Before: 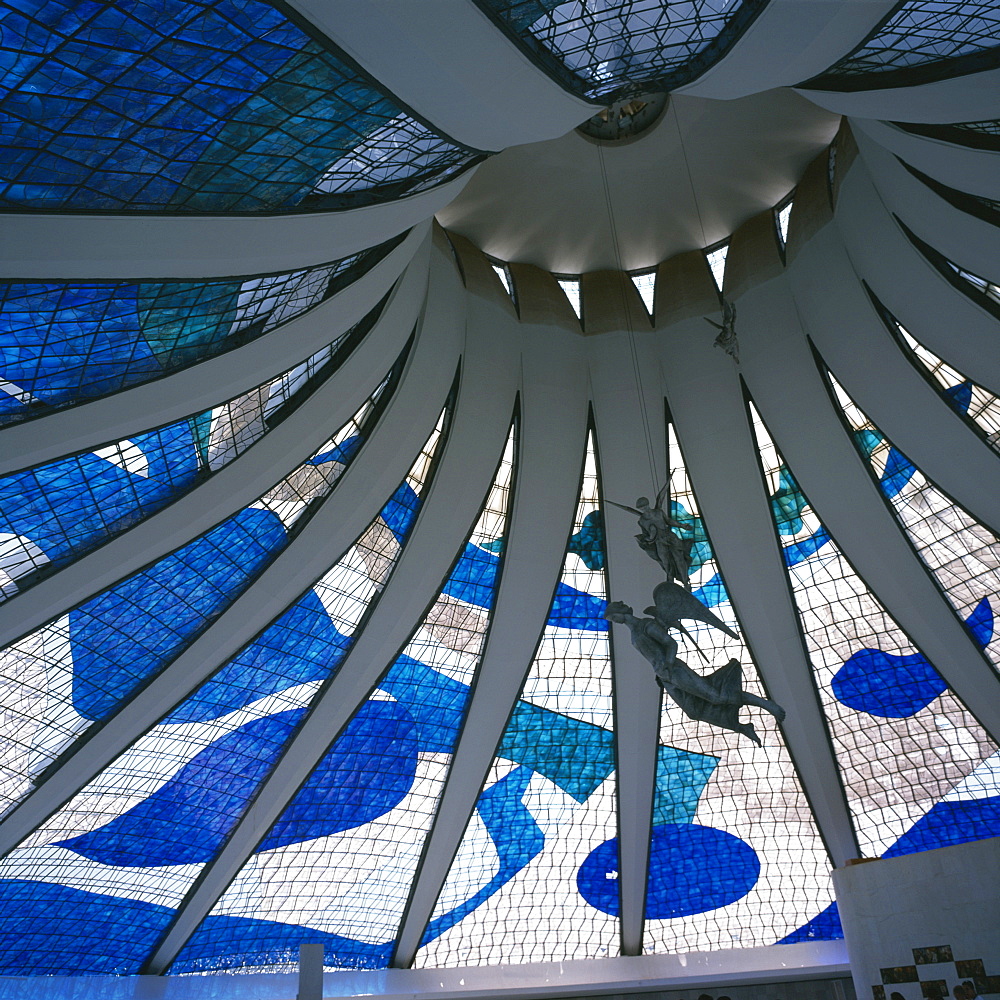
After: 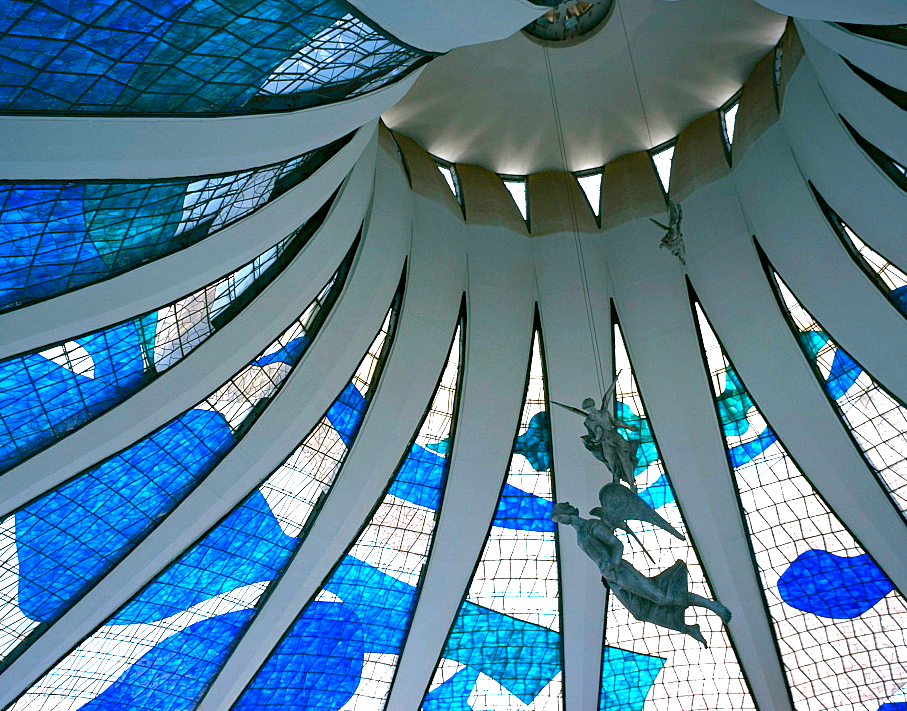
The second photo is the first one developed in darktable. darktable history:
exposure: black level correction 0, exposure 1.2 EV, compensate exposure bias true, compensate highlight preservation false
haze removal: compatibility mode true
shadows and highlights: shadows 25.79, highlights -23.23
crop: left 5.499%, top 9.973%, right 3.739%, bottom 18.919%
